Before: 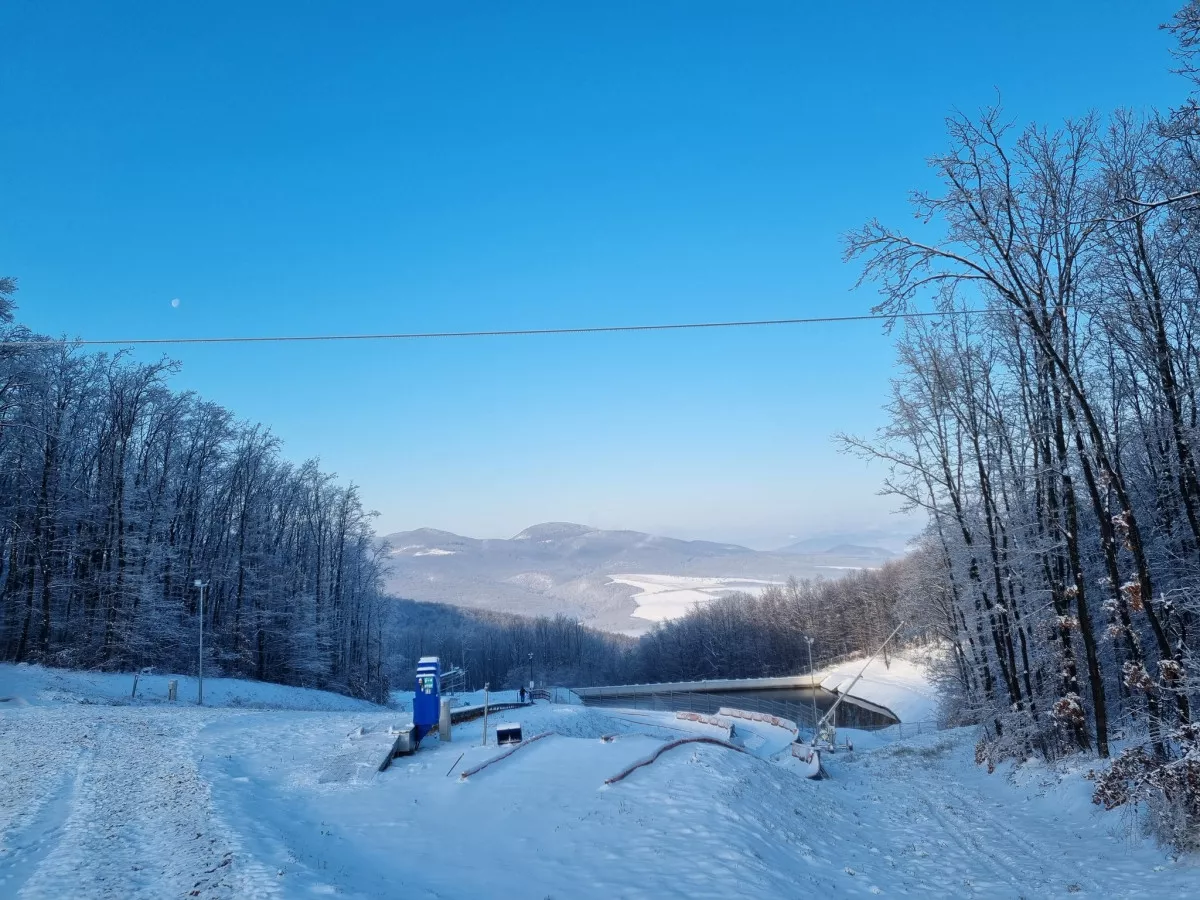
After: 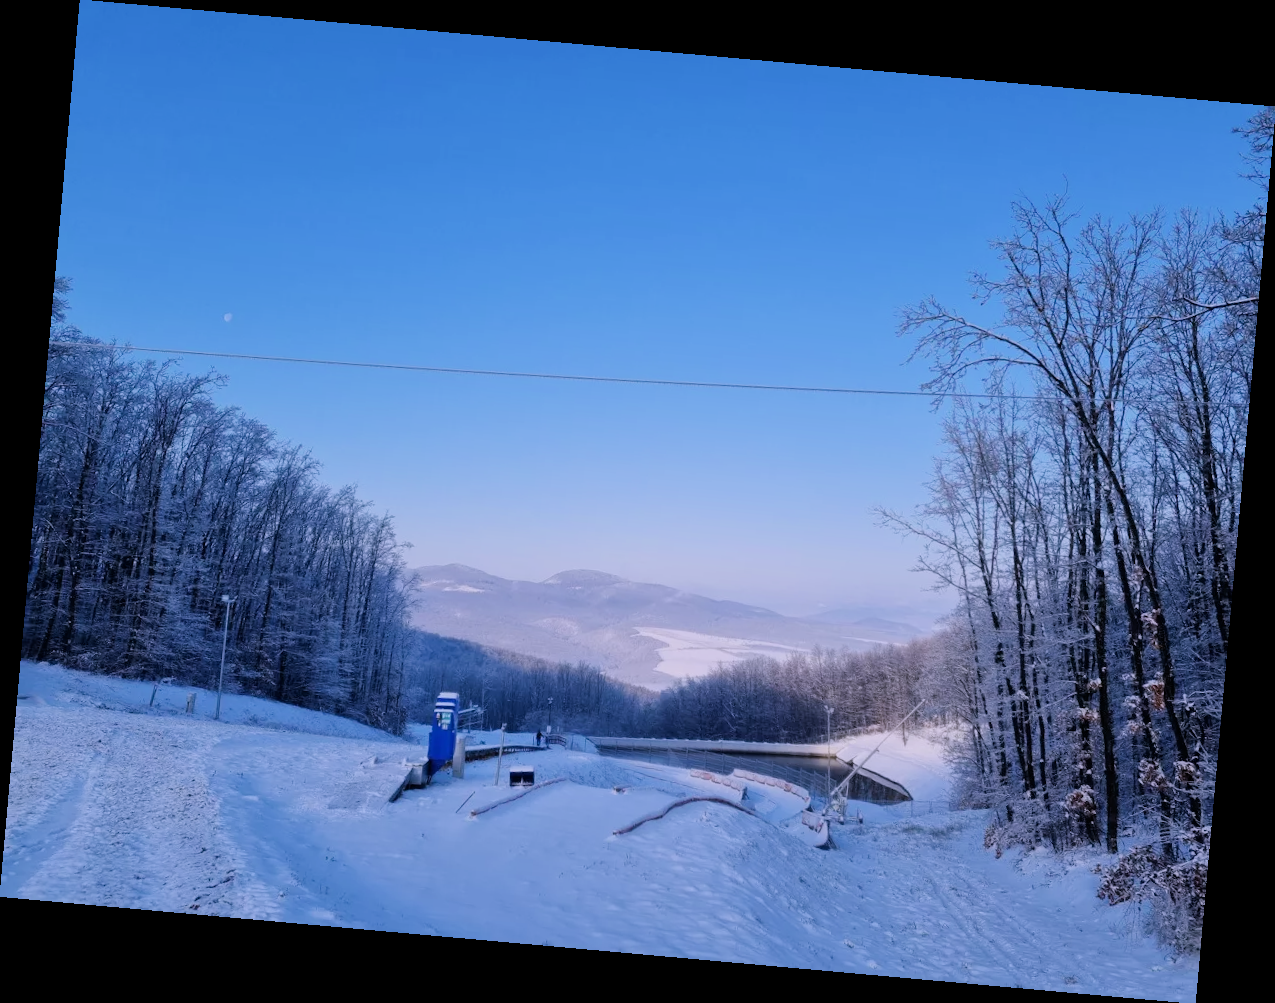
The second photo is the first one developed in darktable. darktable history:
rotate and perspective: rotation 5.12°, automatic cropping off
white balance: red 1.042, blue 1.17
filmic rgb: hardness 4.17
